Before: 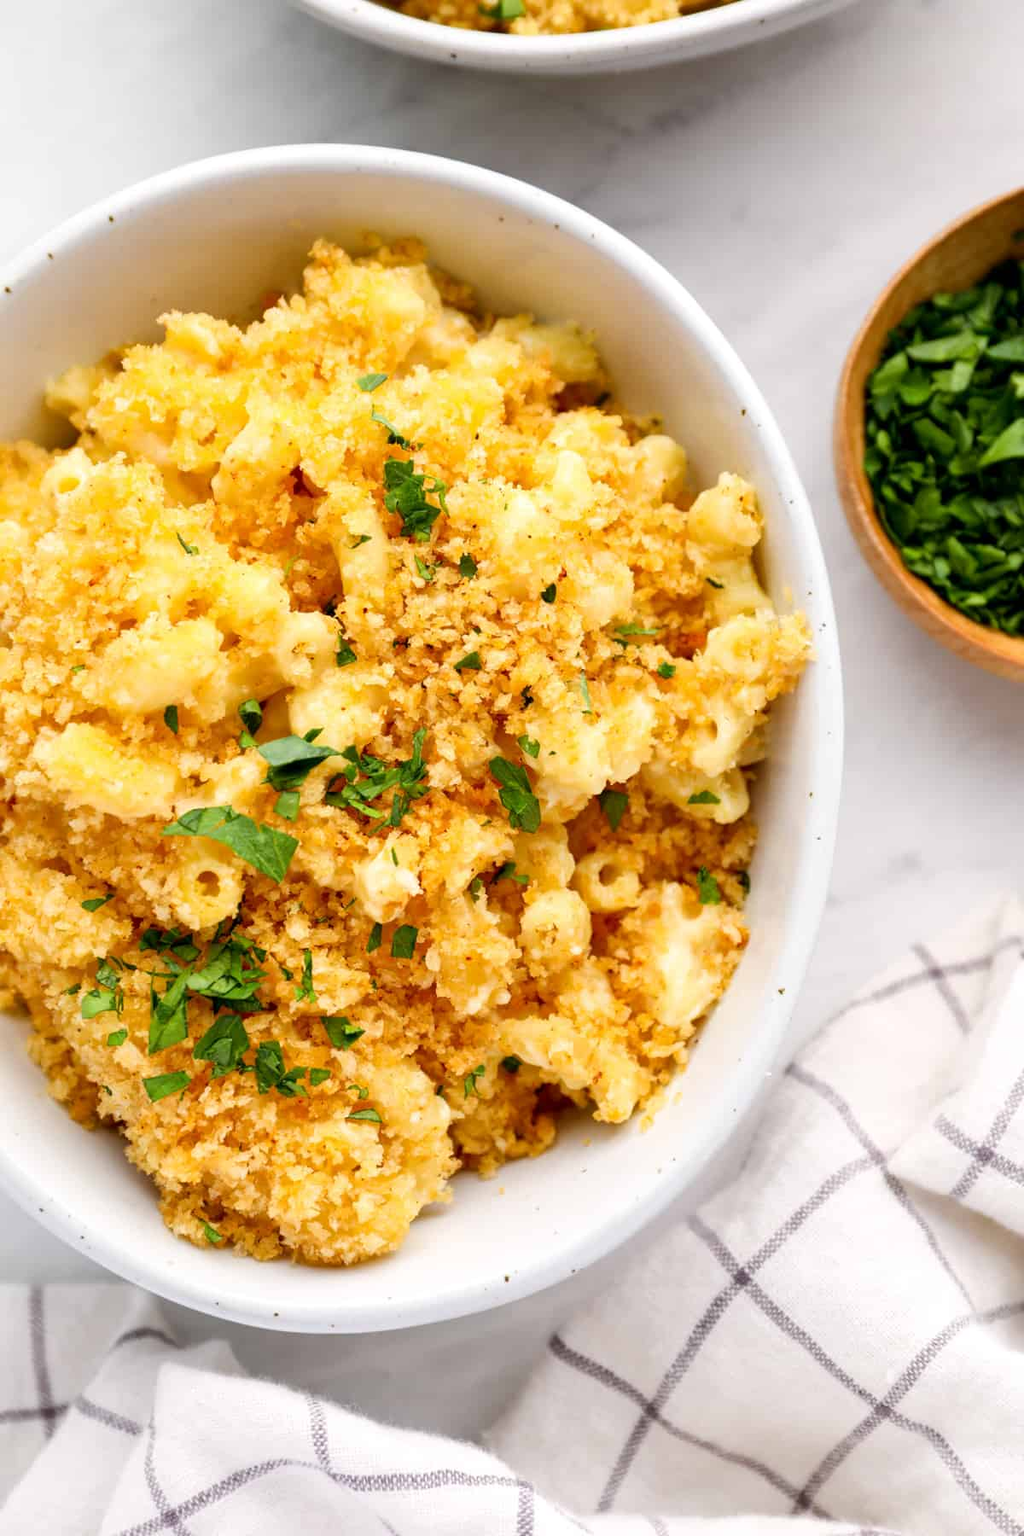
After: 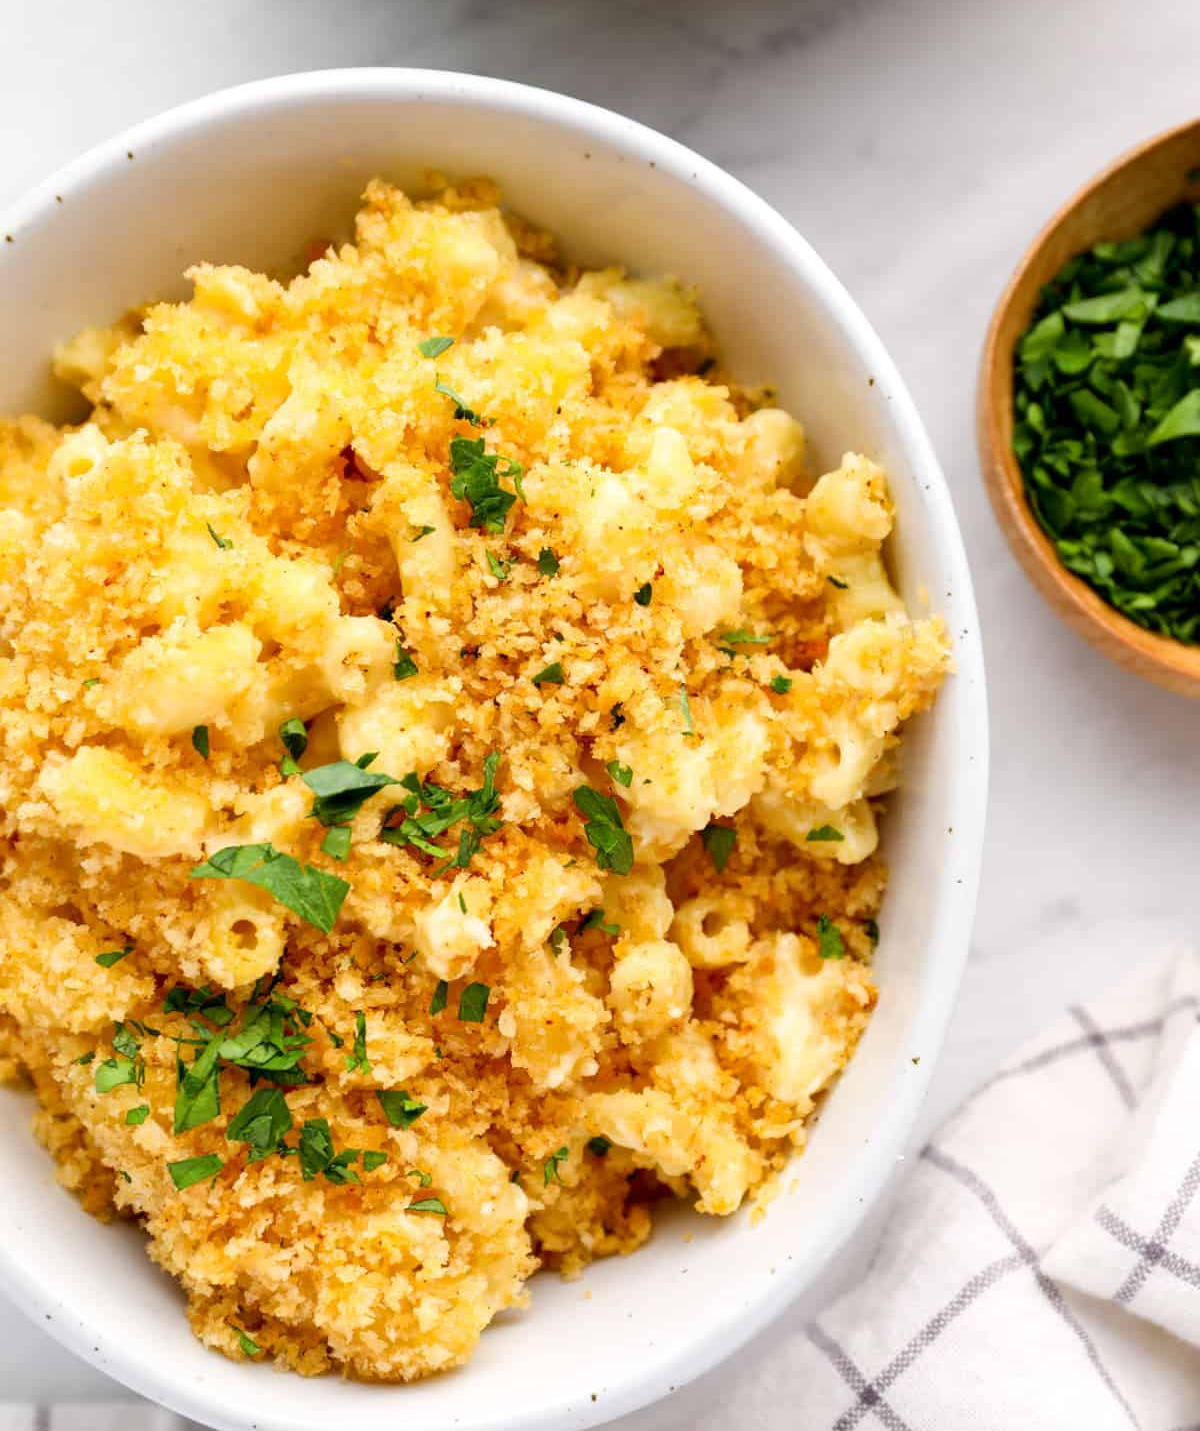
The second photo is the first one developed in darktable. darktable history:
crop and rotate: top 5.661%, bottom 14.81%
